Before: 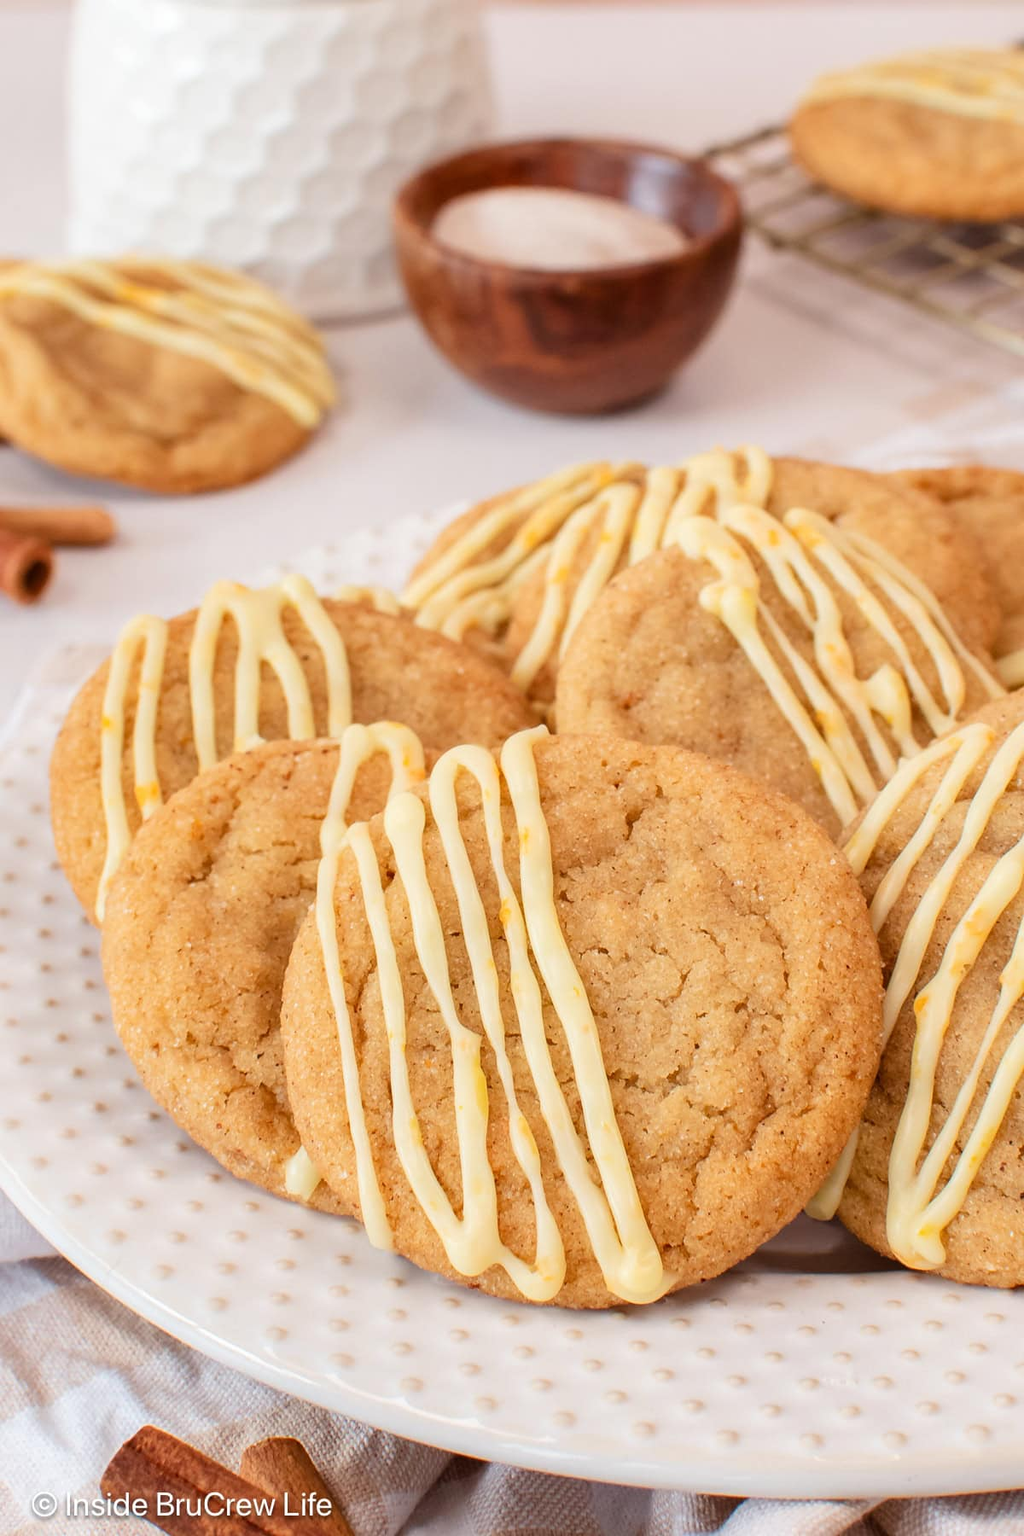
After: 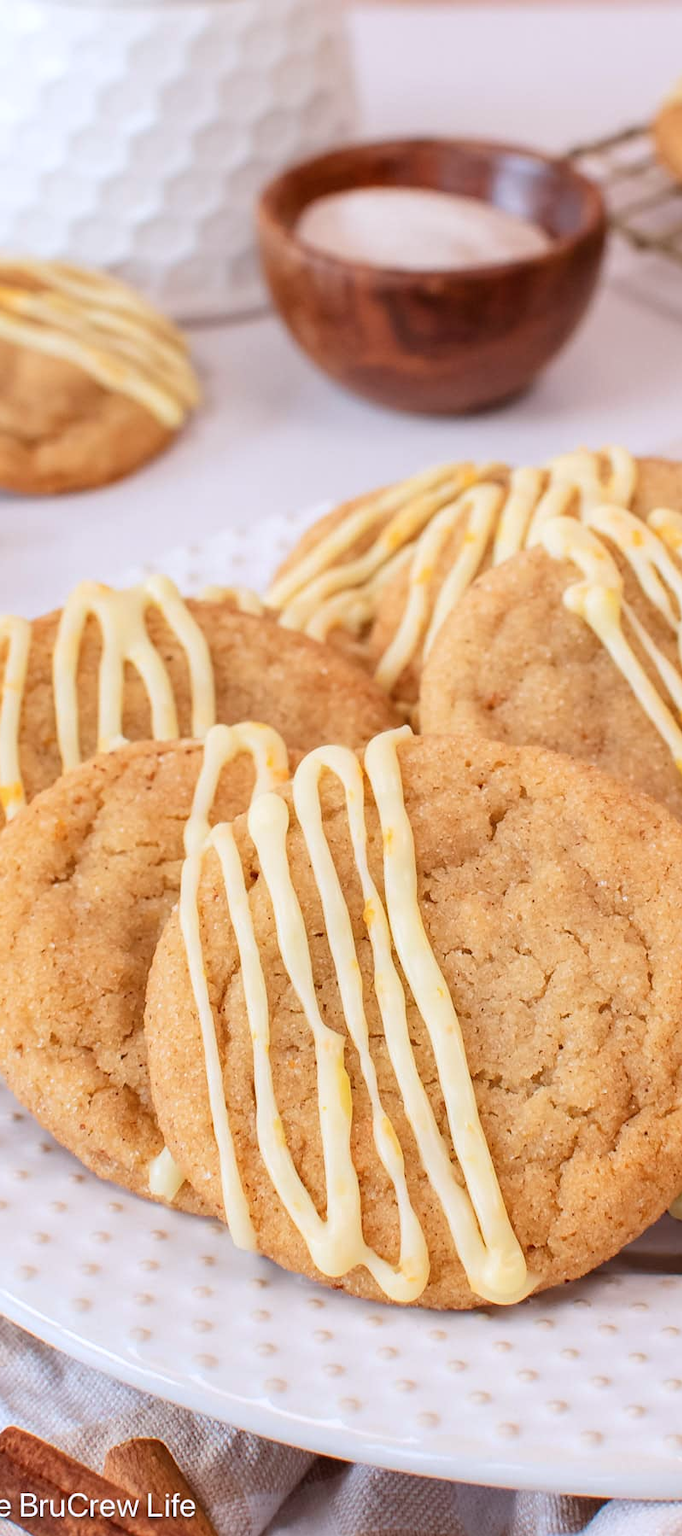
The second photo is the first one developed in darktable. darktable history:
color calibration: illuminant as shot in camera, x 0.358, y 0.373, temperature 4628.91 K, gamut compression 0.995
crop and rotate: left 13.415%, right 19.931%
